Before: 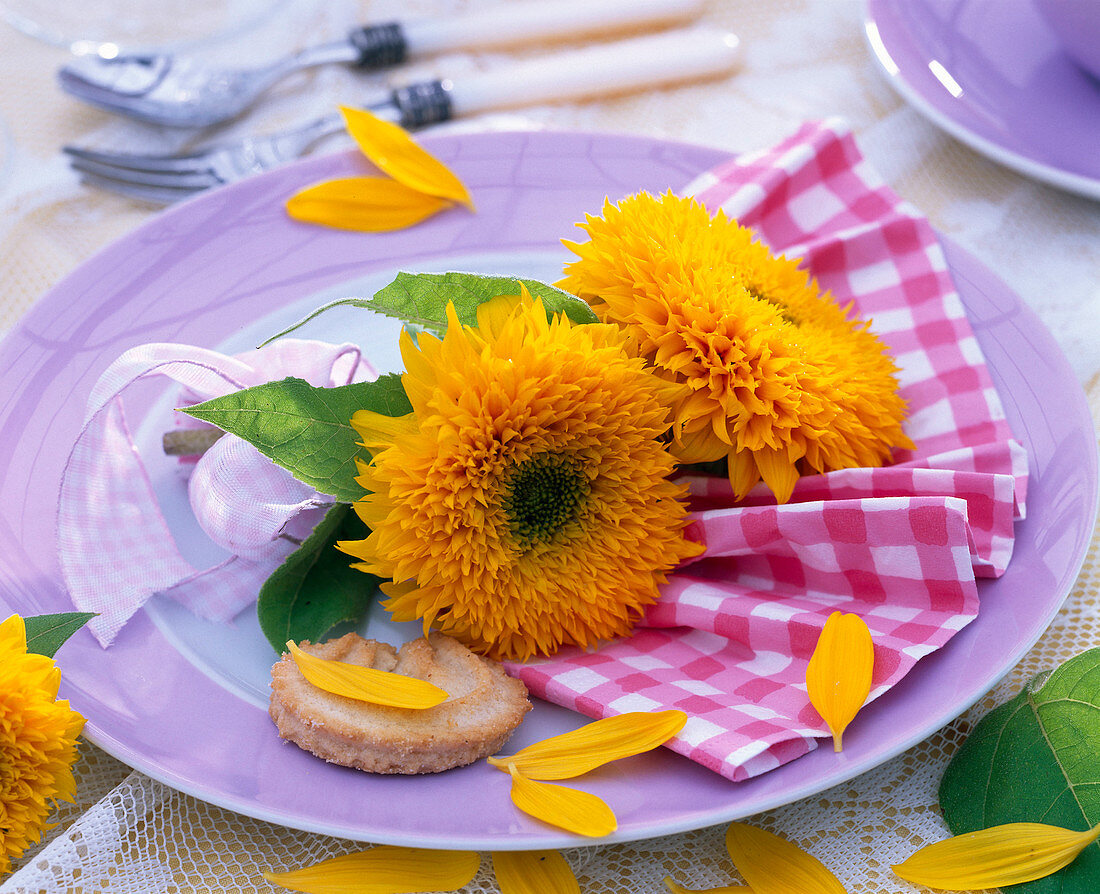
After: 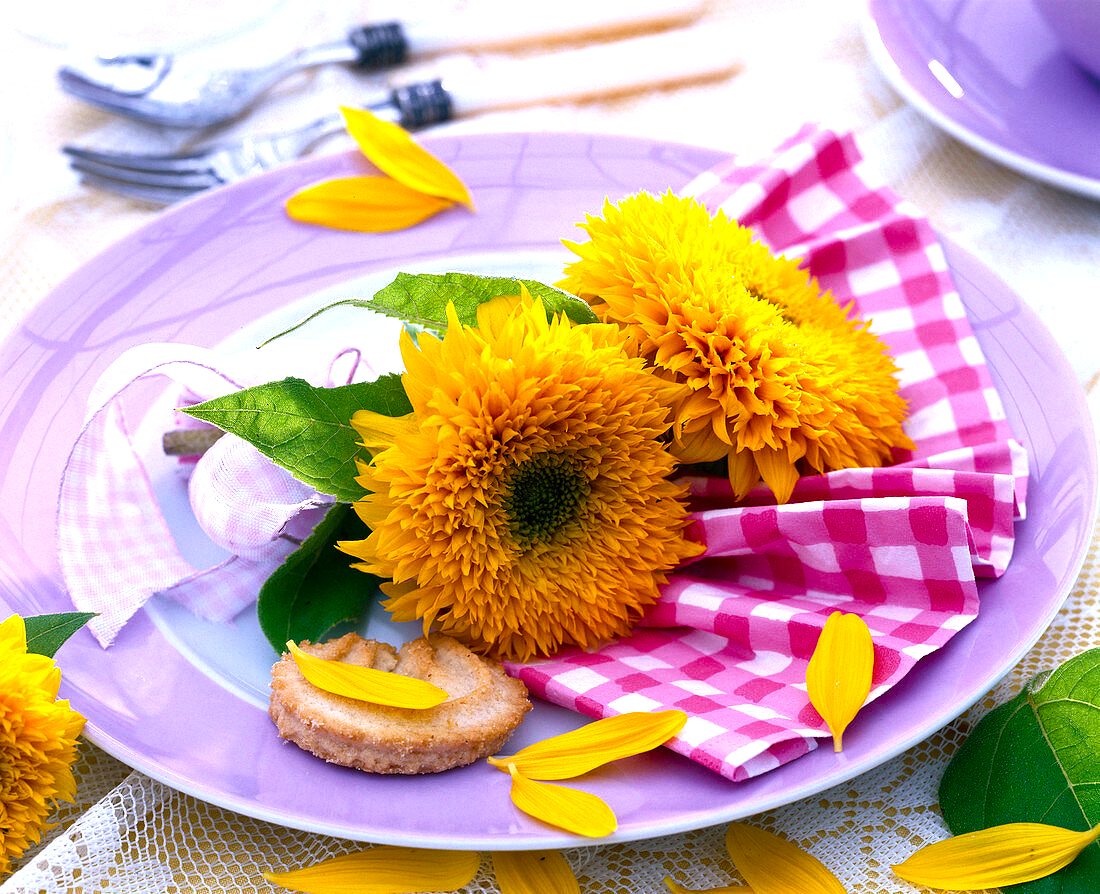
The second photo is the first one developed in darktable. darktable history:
color balance rgb: highlights gain › luminance 14.978%, perceptual saturation grading › global saturation 20%, perceptual saturation grading › highlights -25.272%, perceptual saturation grading › shadows 50.201%, perceptual brilliance grading › global brilliance 14.362%, perceptual brilliance grading › shadows -34.901%, global vibrance 20%
